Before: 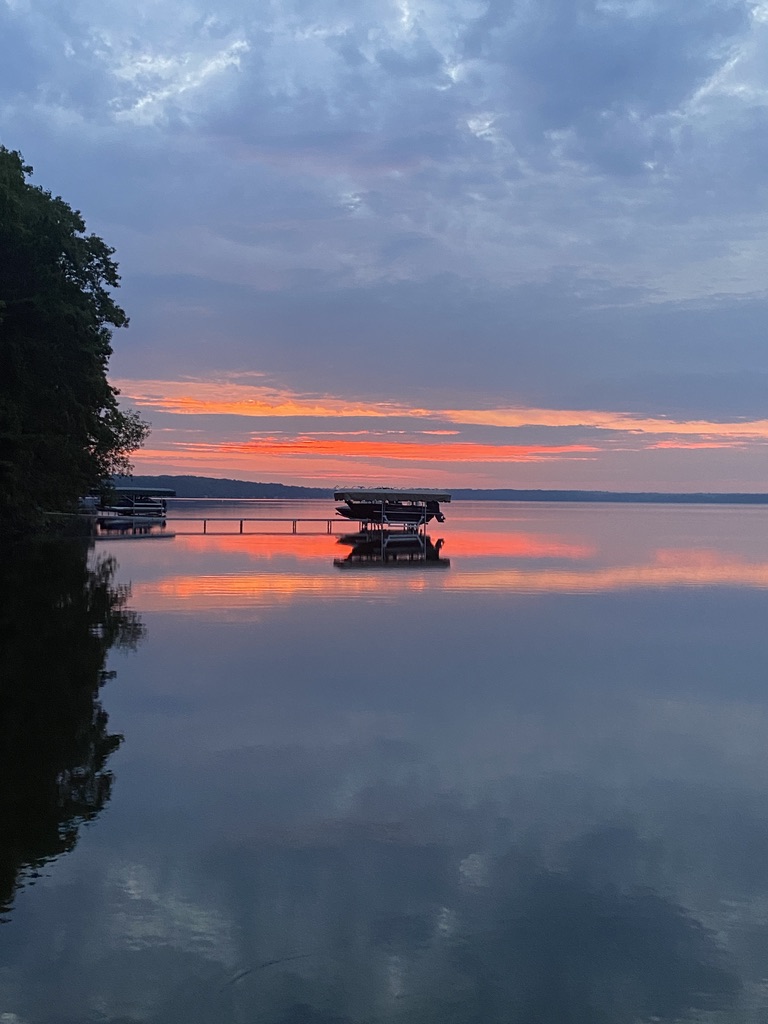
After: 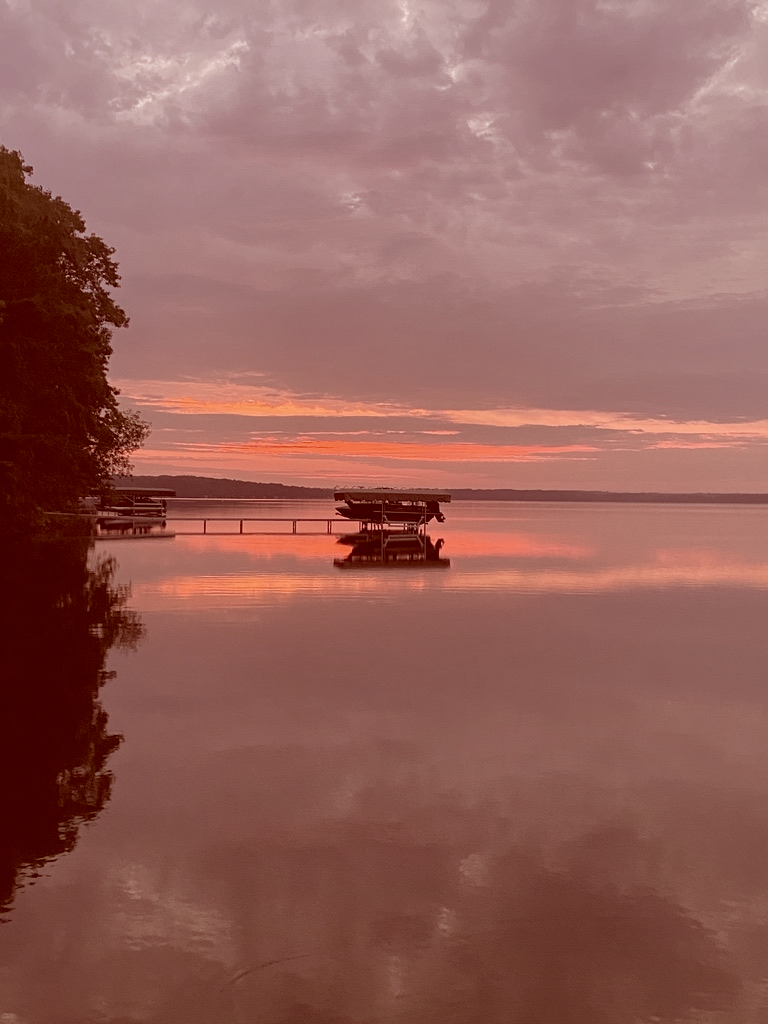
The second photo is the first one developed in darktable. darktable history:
shadows and highlights: on, module defaults
contrast brightness saturation: contrast -0.05, saturation -0.41
color correction: highlights a* 9.03, highlights b* 8.71, shadows a* 40, shadows b* 40, saturation 0.8
